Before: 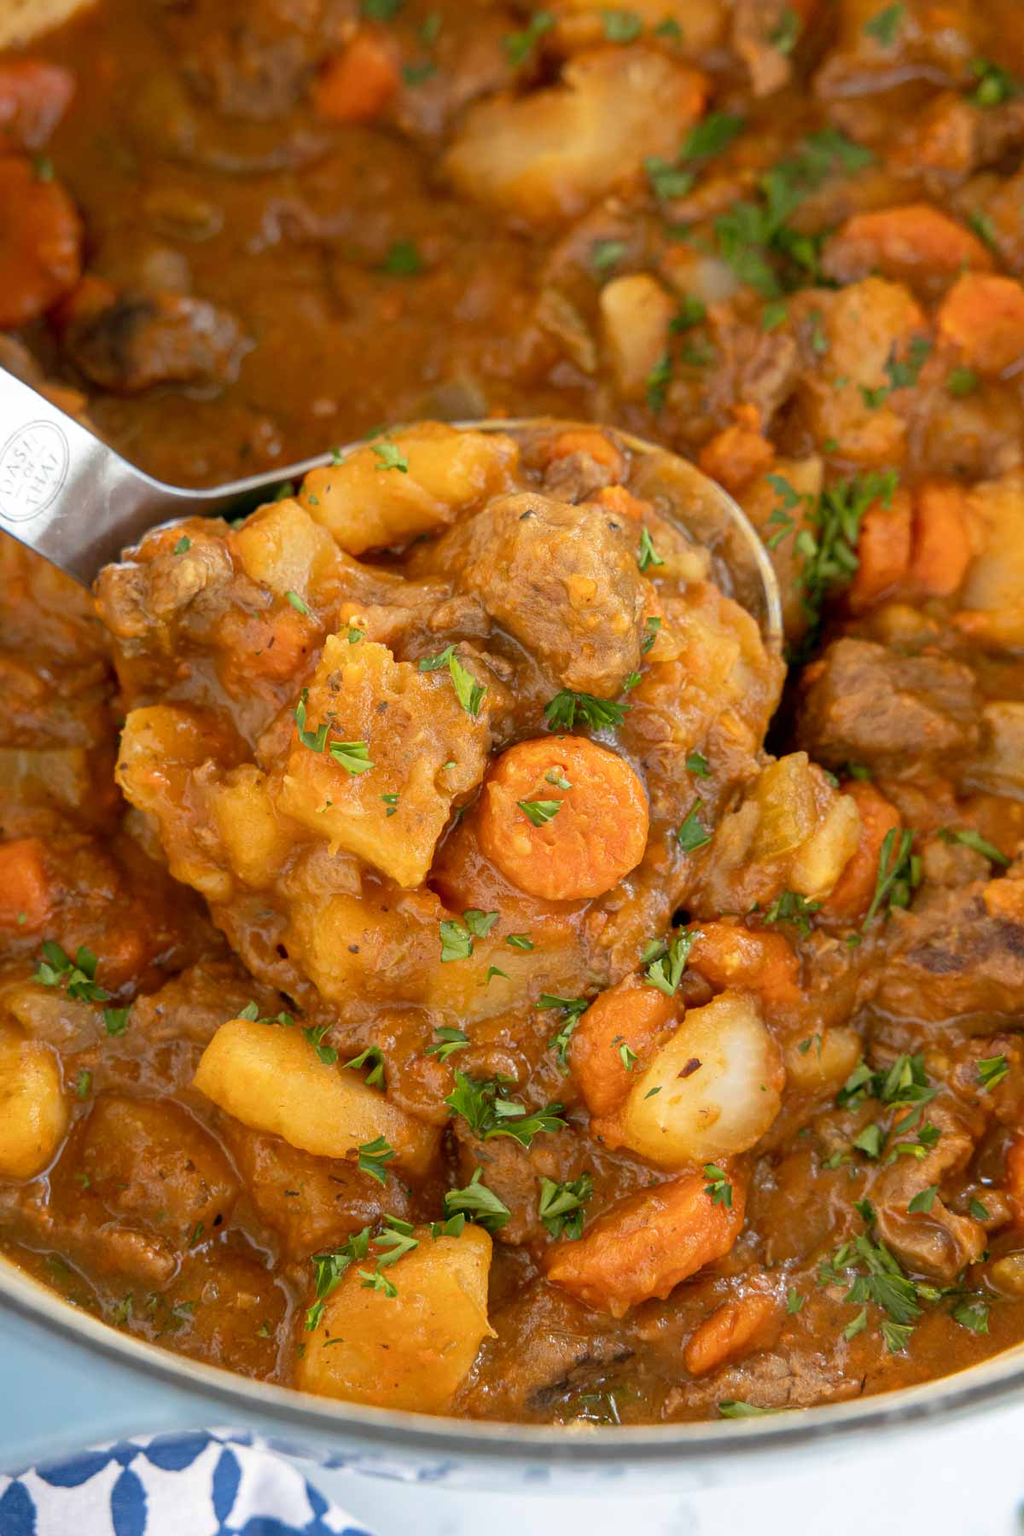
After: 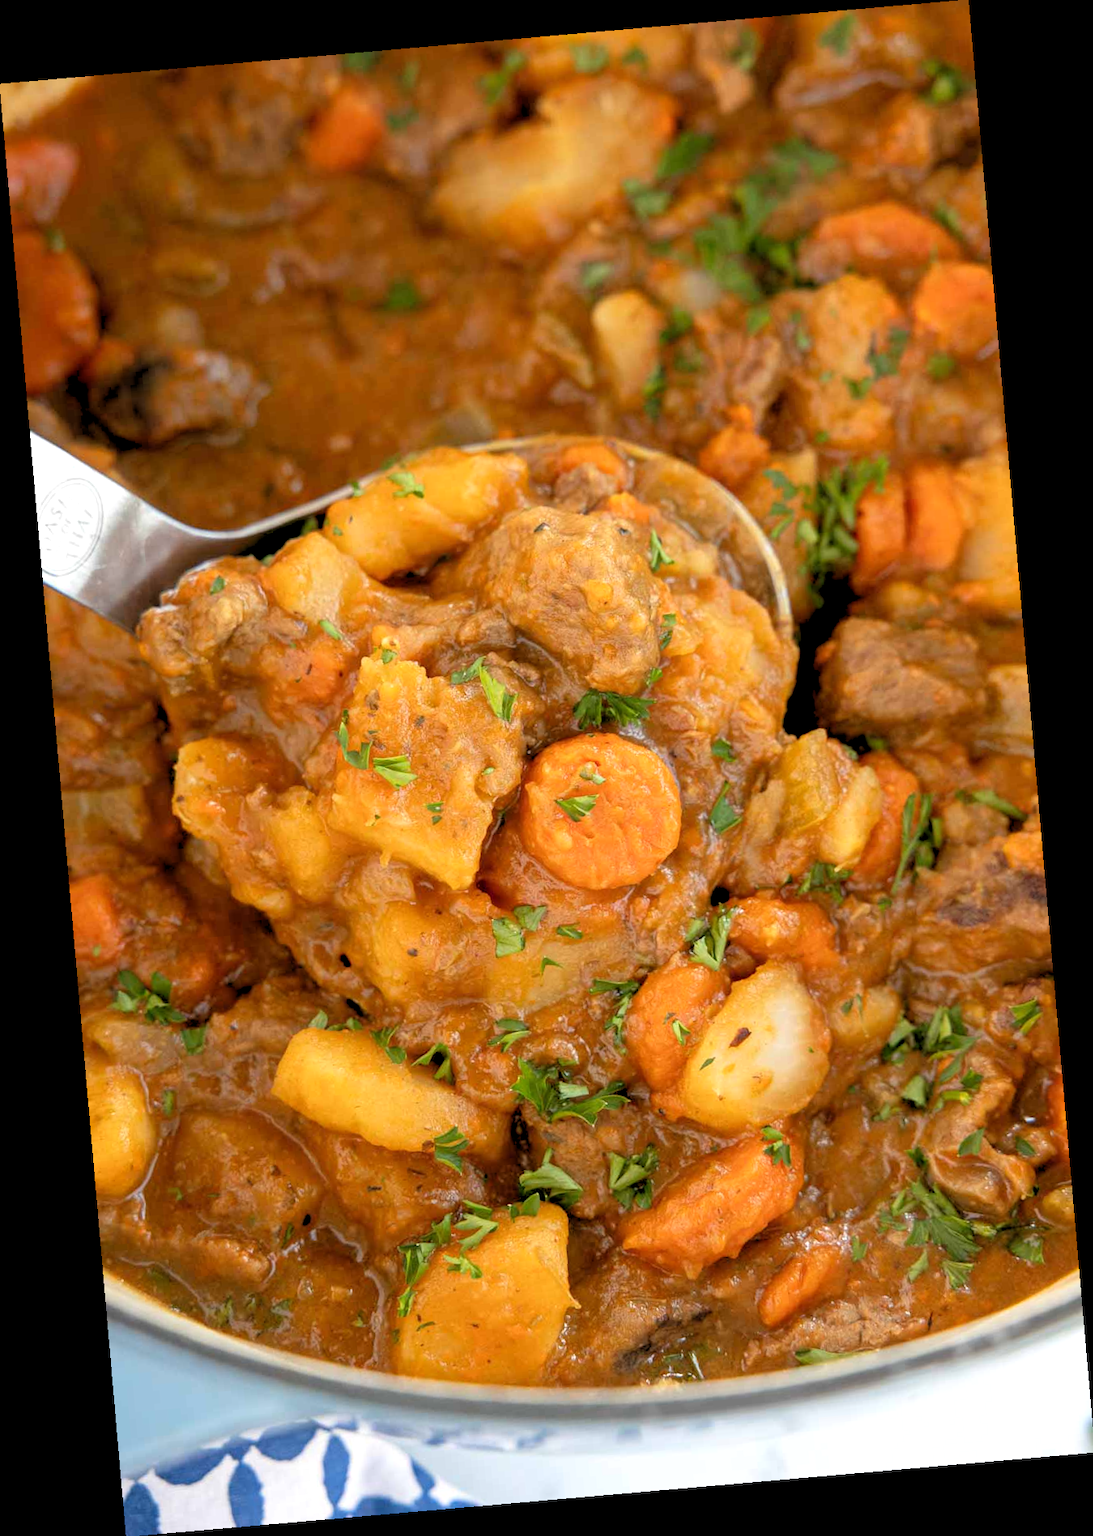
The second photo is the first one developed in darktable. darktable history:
rgb levels: levels [[0.013, 0.434, 0.89], [0, 0.5, 1], [0, 0.5, 1]]
rotate and perspective: rotation -4.98°, automatic cropping off
